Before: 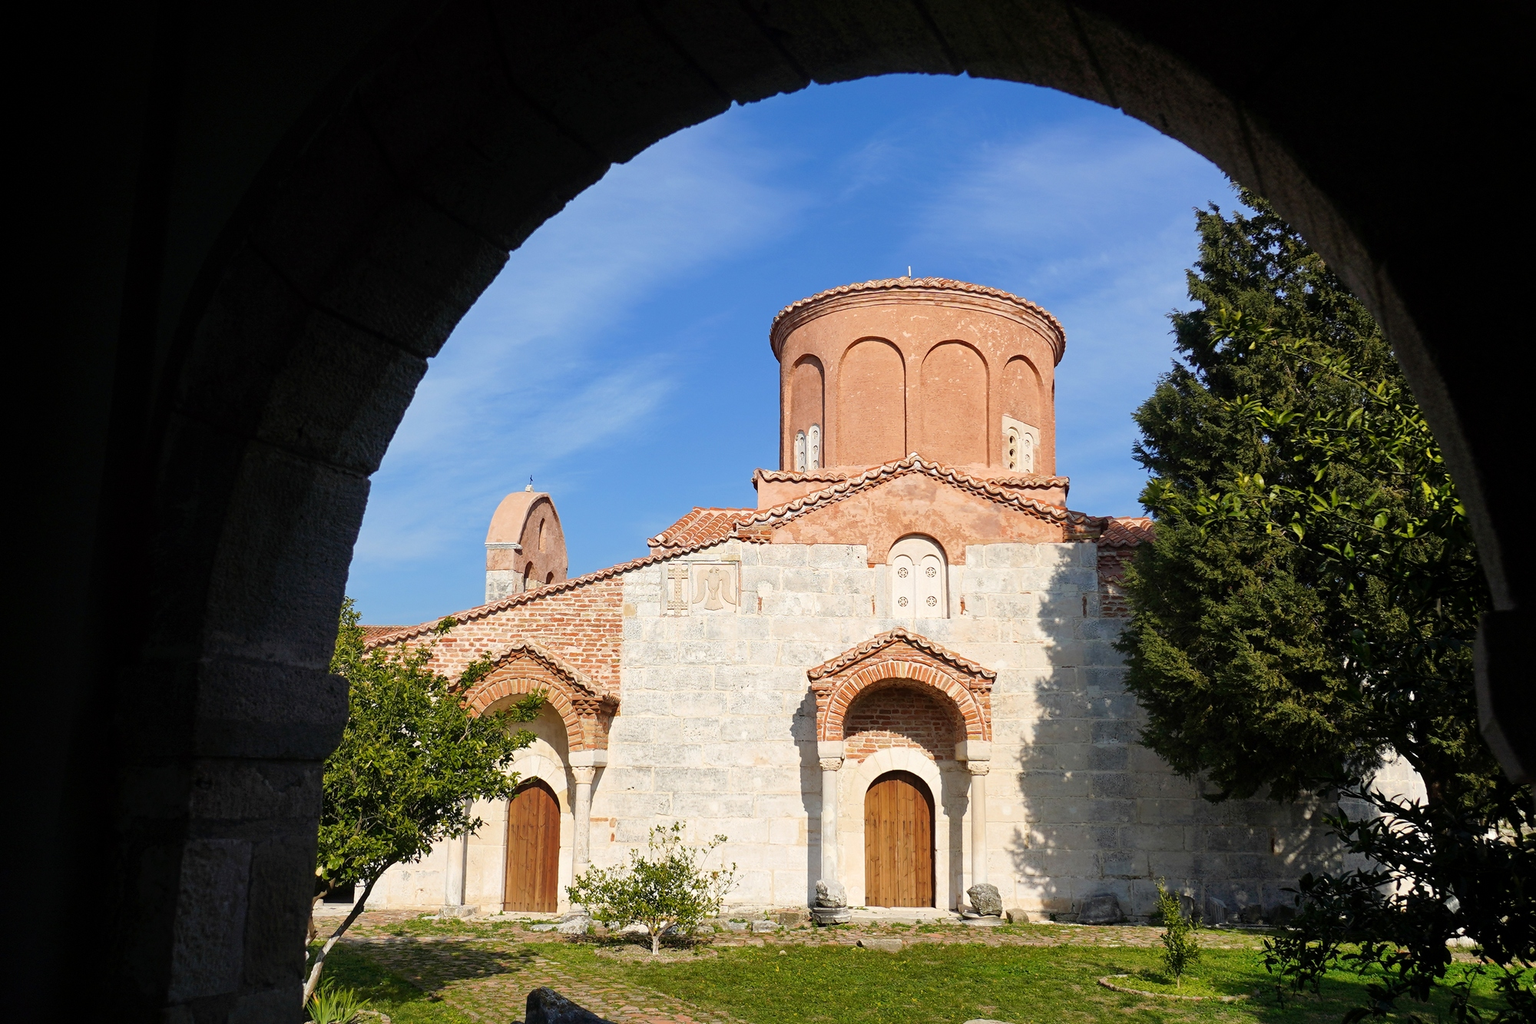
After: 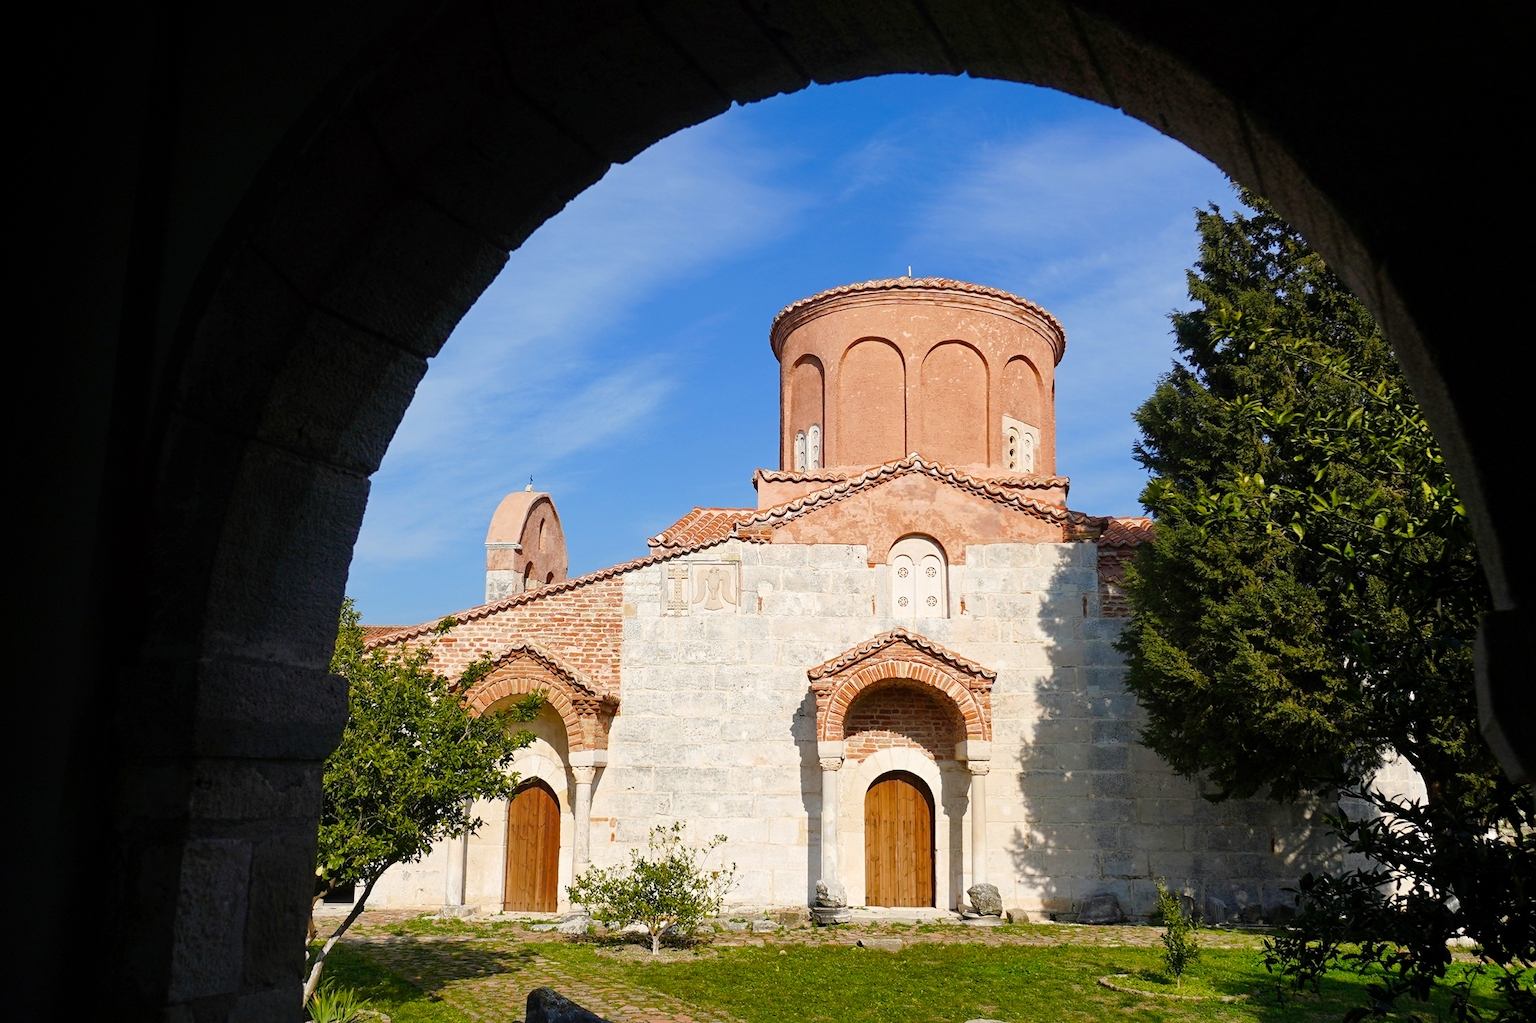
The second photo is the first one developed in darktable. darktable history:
color balance rgb: shadows lift › chroma 0.882%, shadows lift › hue 114.26°, perceptual saturation grading › global saturation 0.312%, perceptual saturation grading › highlights -9.09%, perceptual saturation grading › mid-tones 18.176%, perceptual saturation grading › shadows 28.844%
